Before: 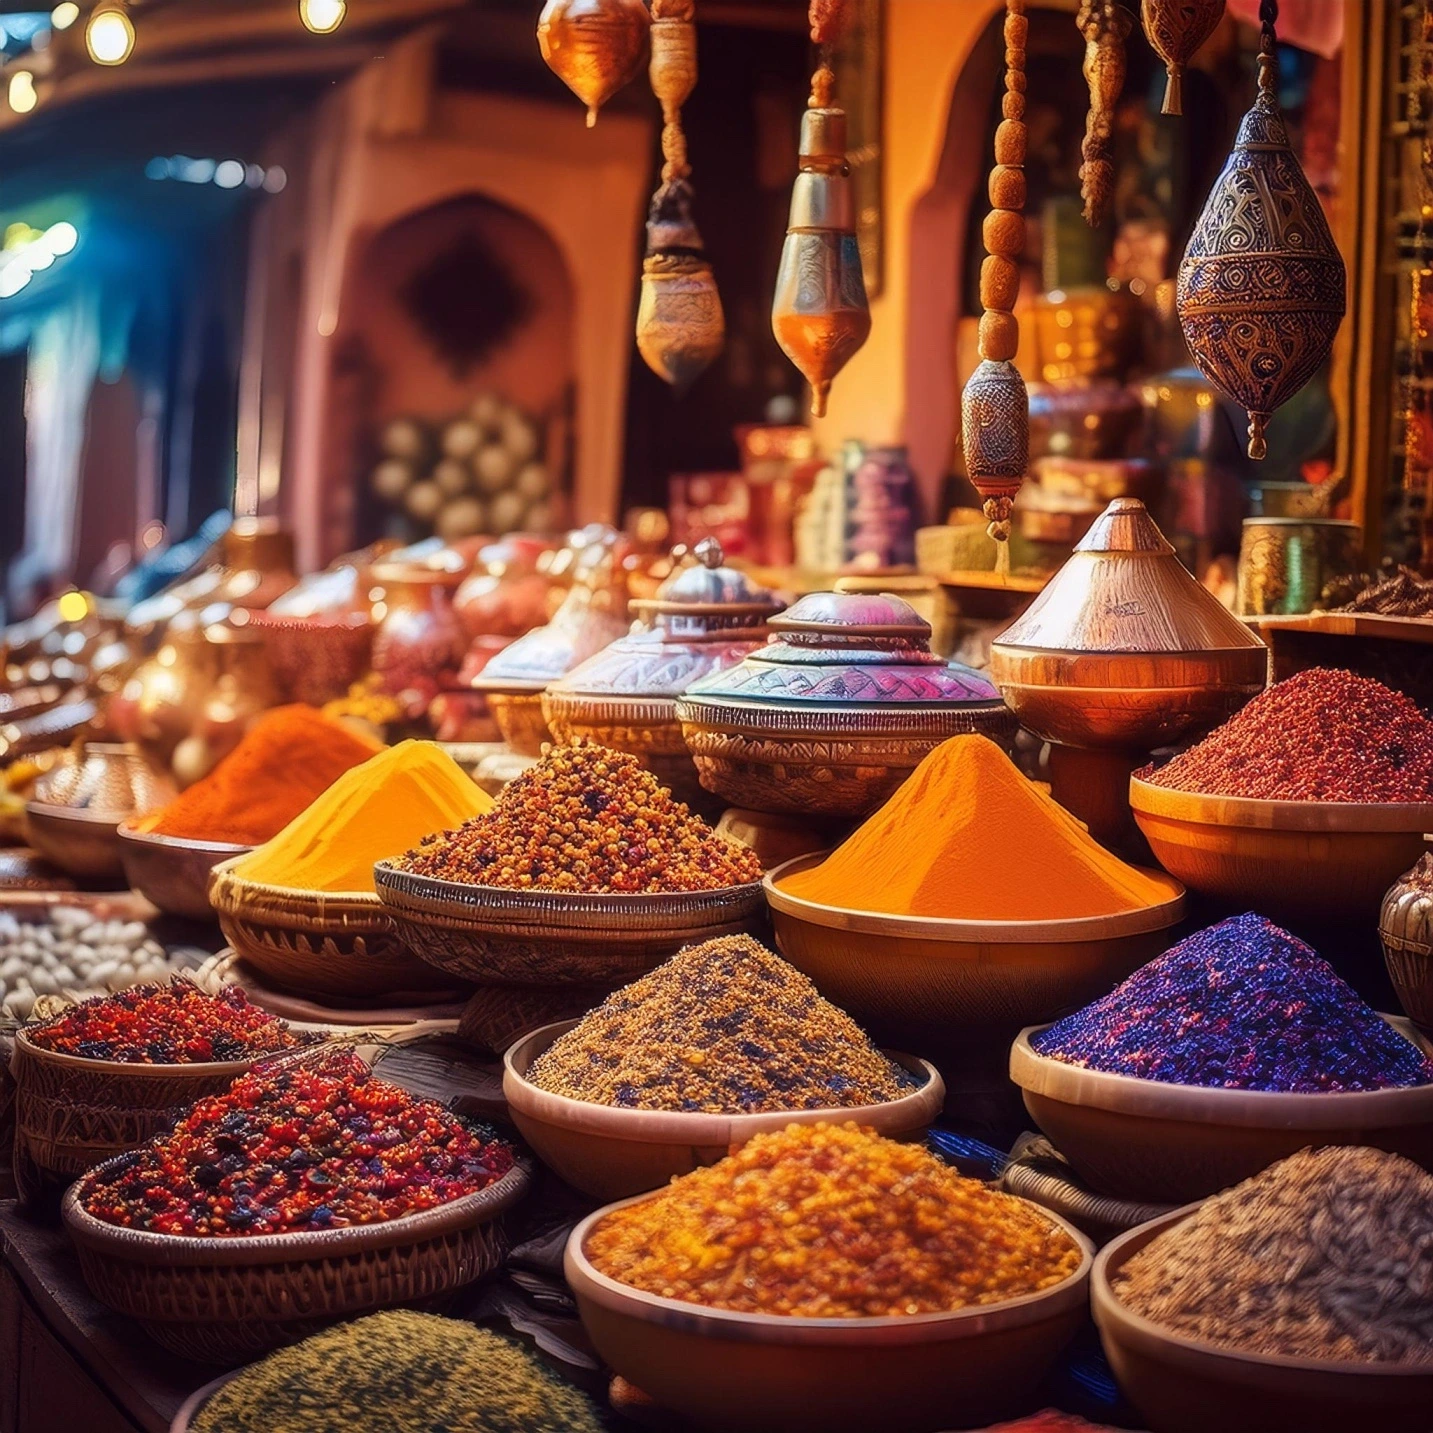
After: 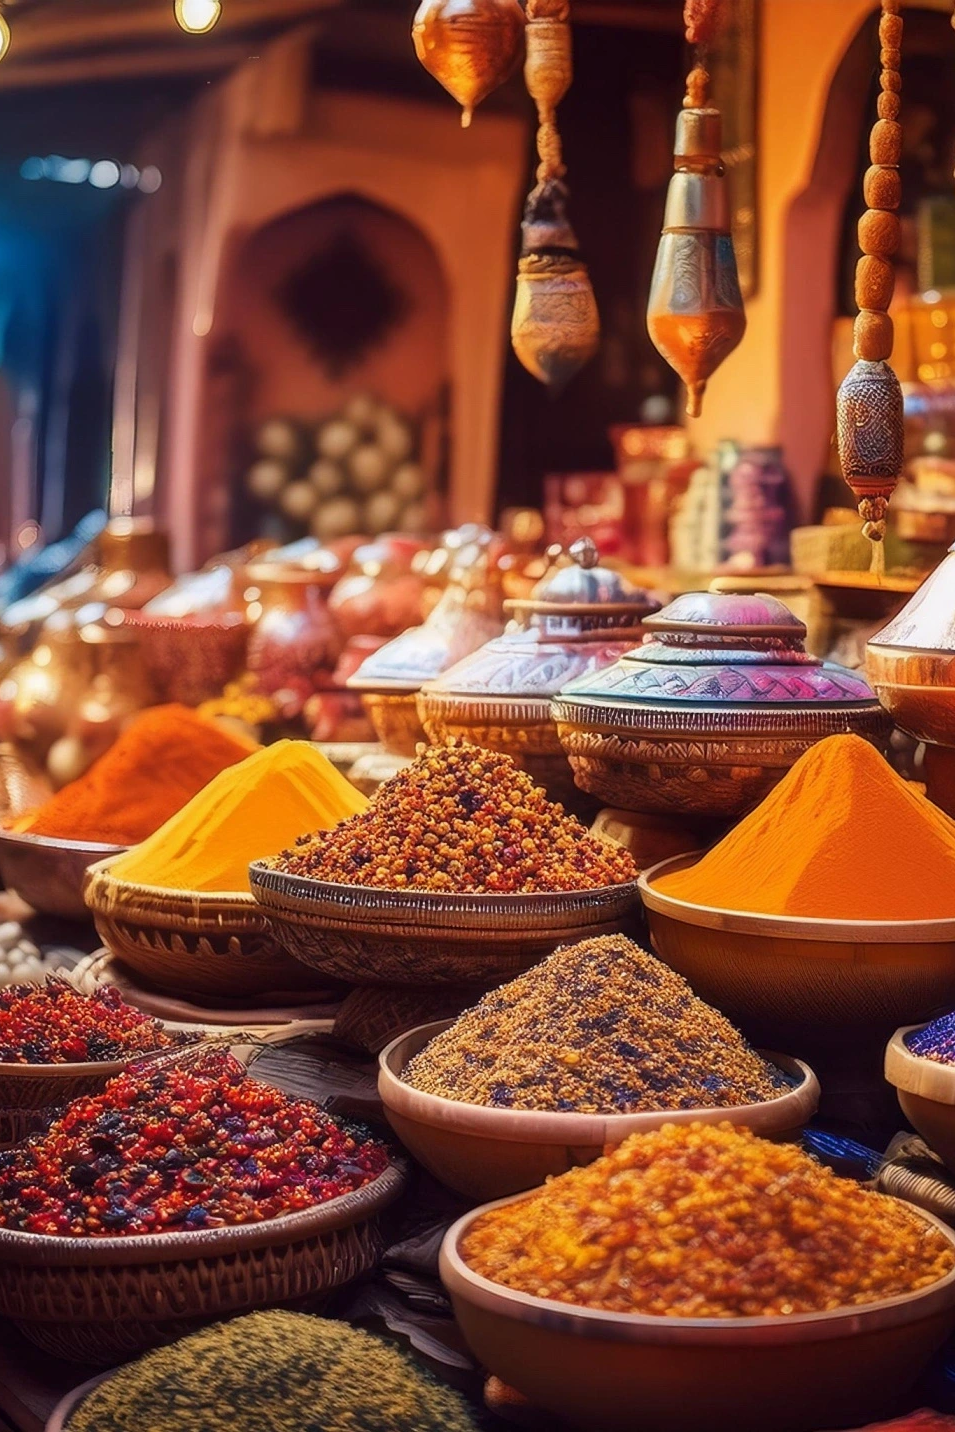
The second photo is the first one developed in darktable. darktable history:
crop and rotate: left 8.786%, right 24.548%
tone equalizer: -7 EV 0.18 EV, -6 EV 0.12 EV, -5 EV 0.08 EV, -4 EV 0.04 EV, -2 EV -0.02 EV, -1 EV -0.04 EV, +0 EV -0.06 EV, luminance estimator HSV value / RGB max
